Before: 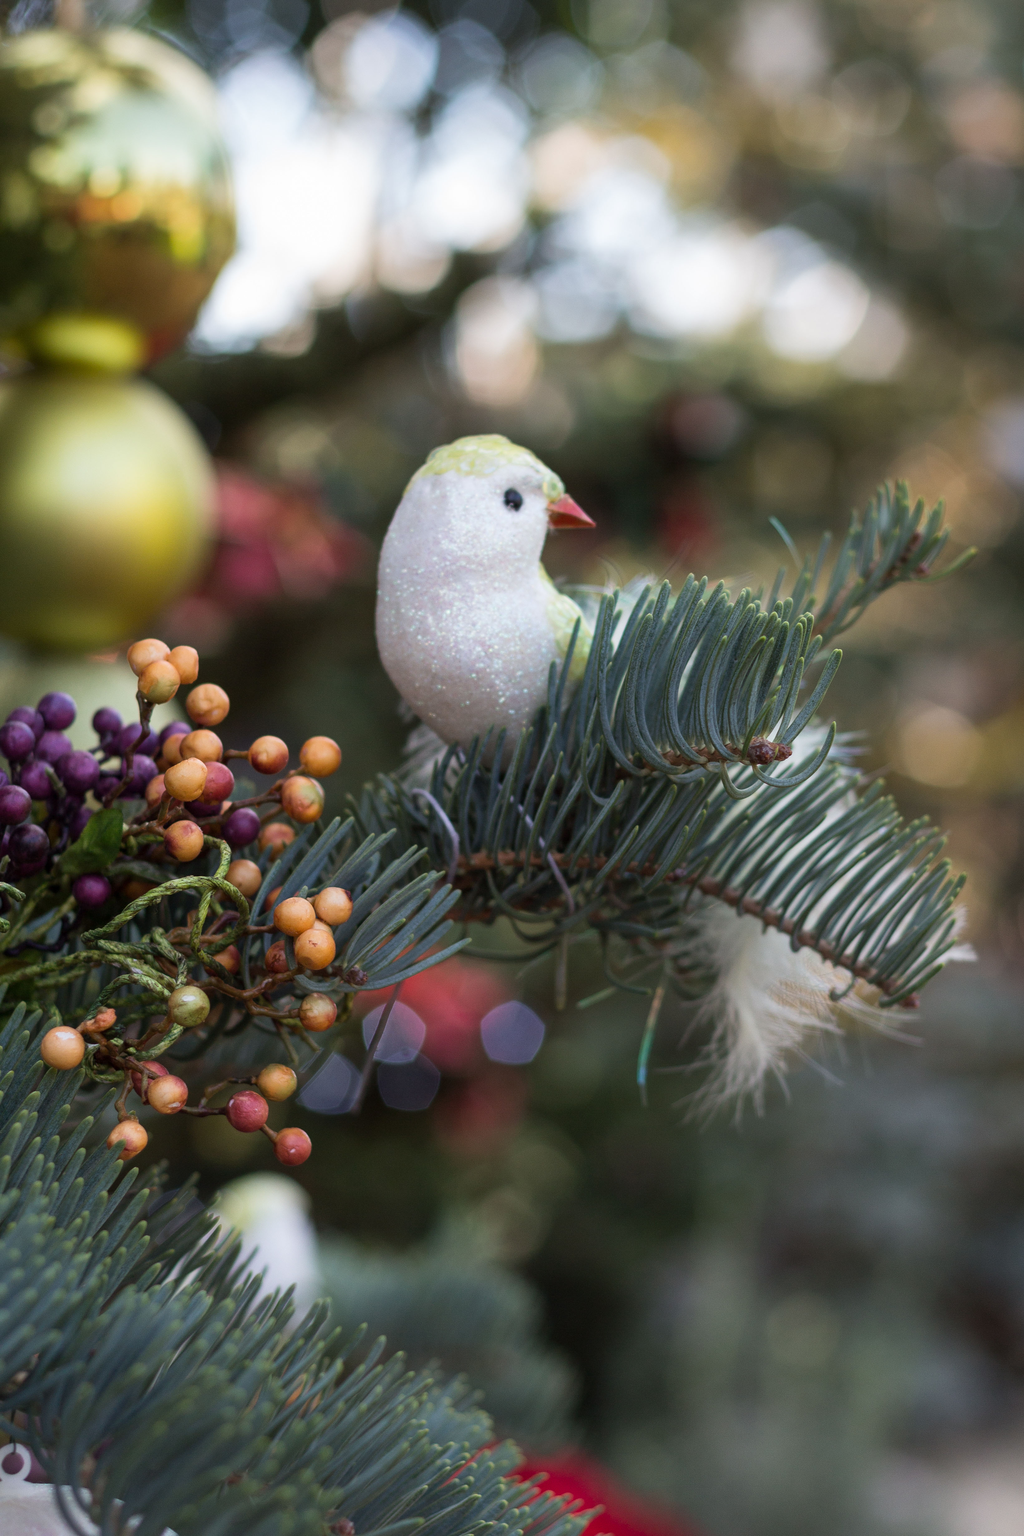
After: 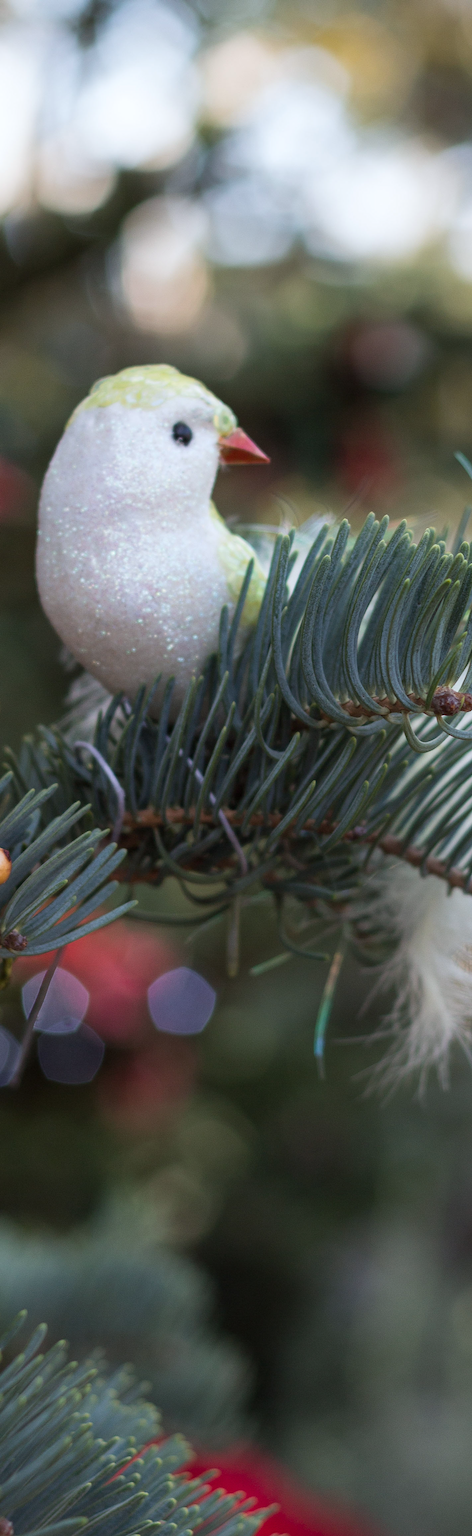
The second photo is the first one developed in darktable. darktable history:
white balance: red 0.982, blue 1.018
crop: left 33.452%, top 6.025%, right 23.155%
